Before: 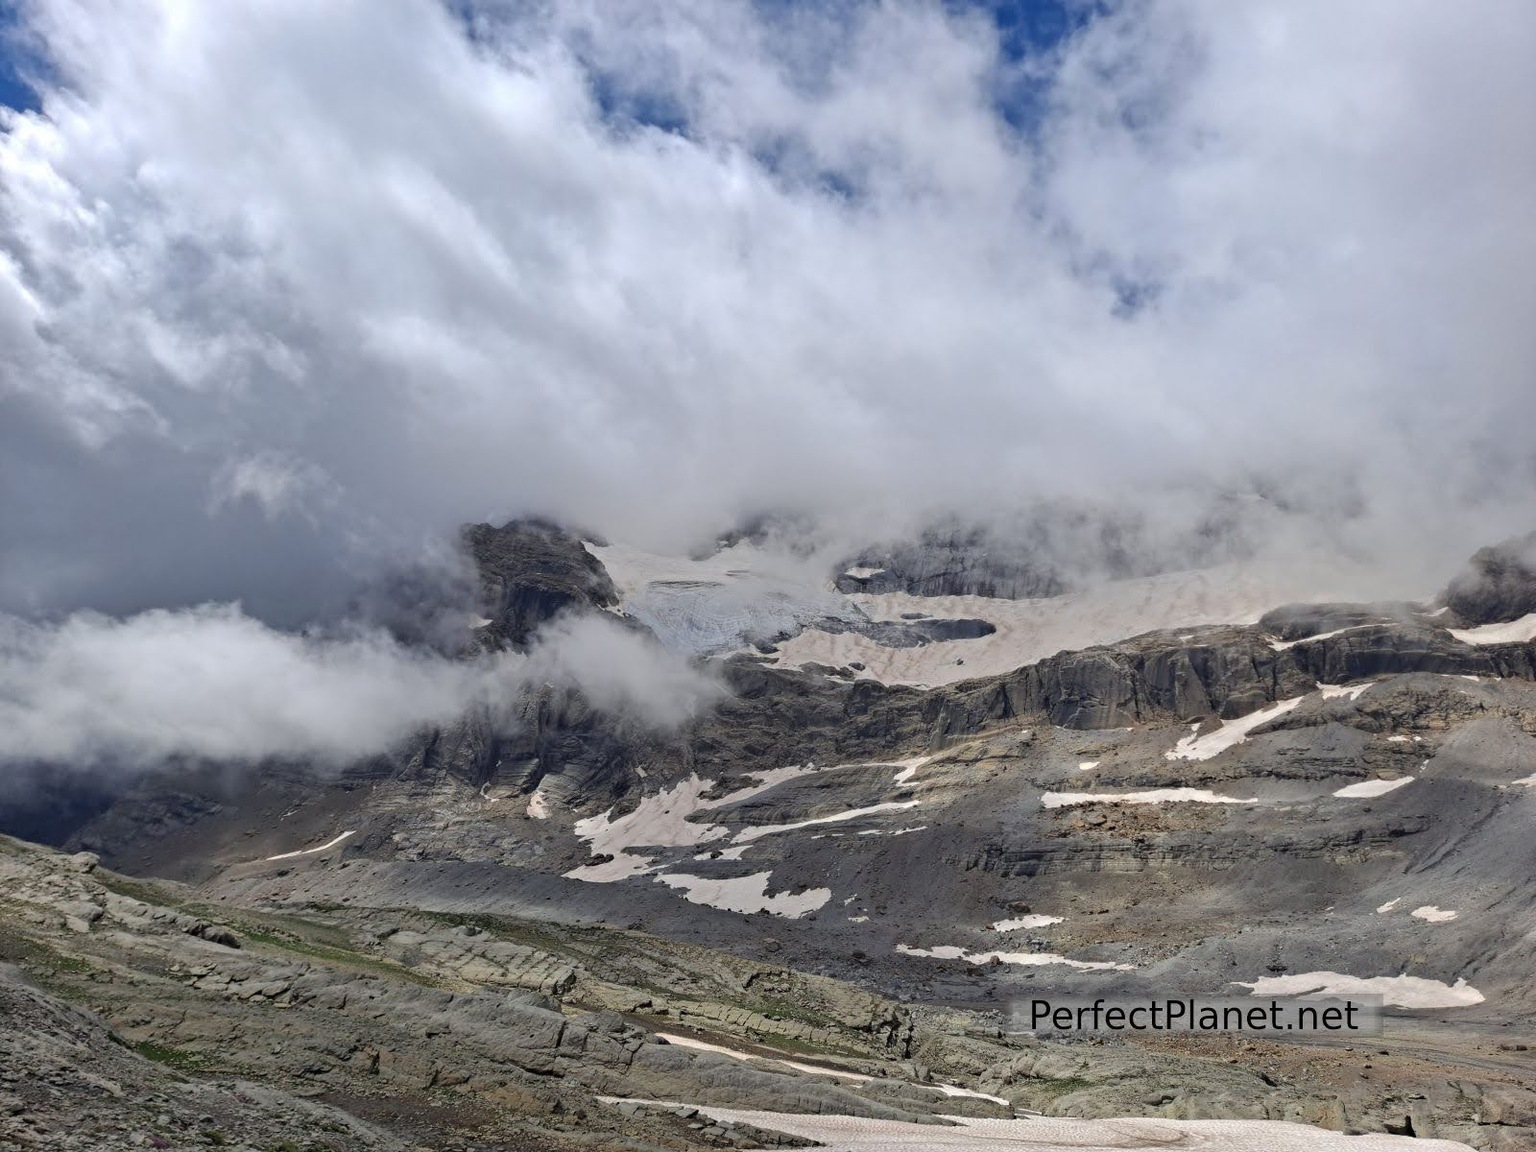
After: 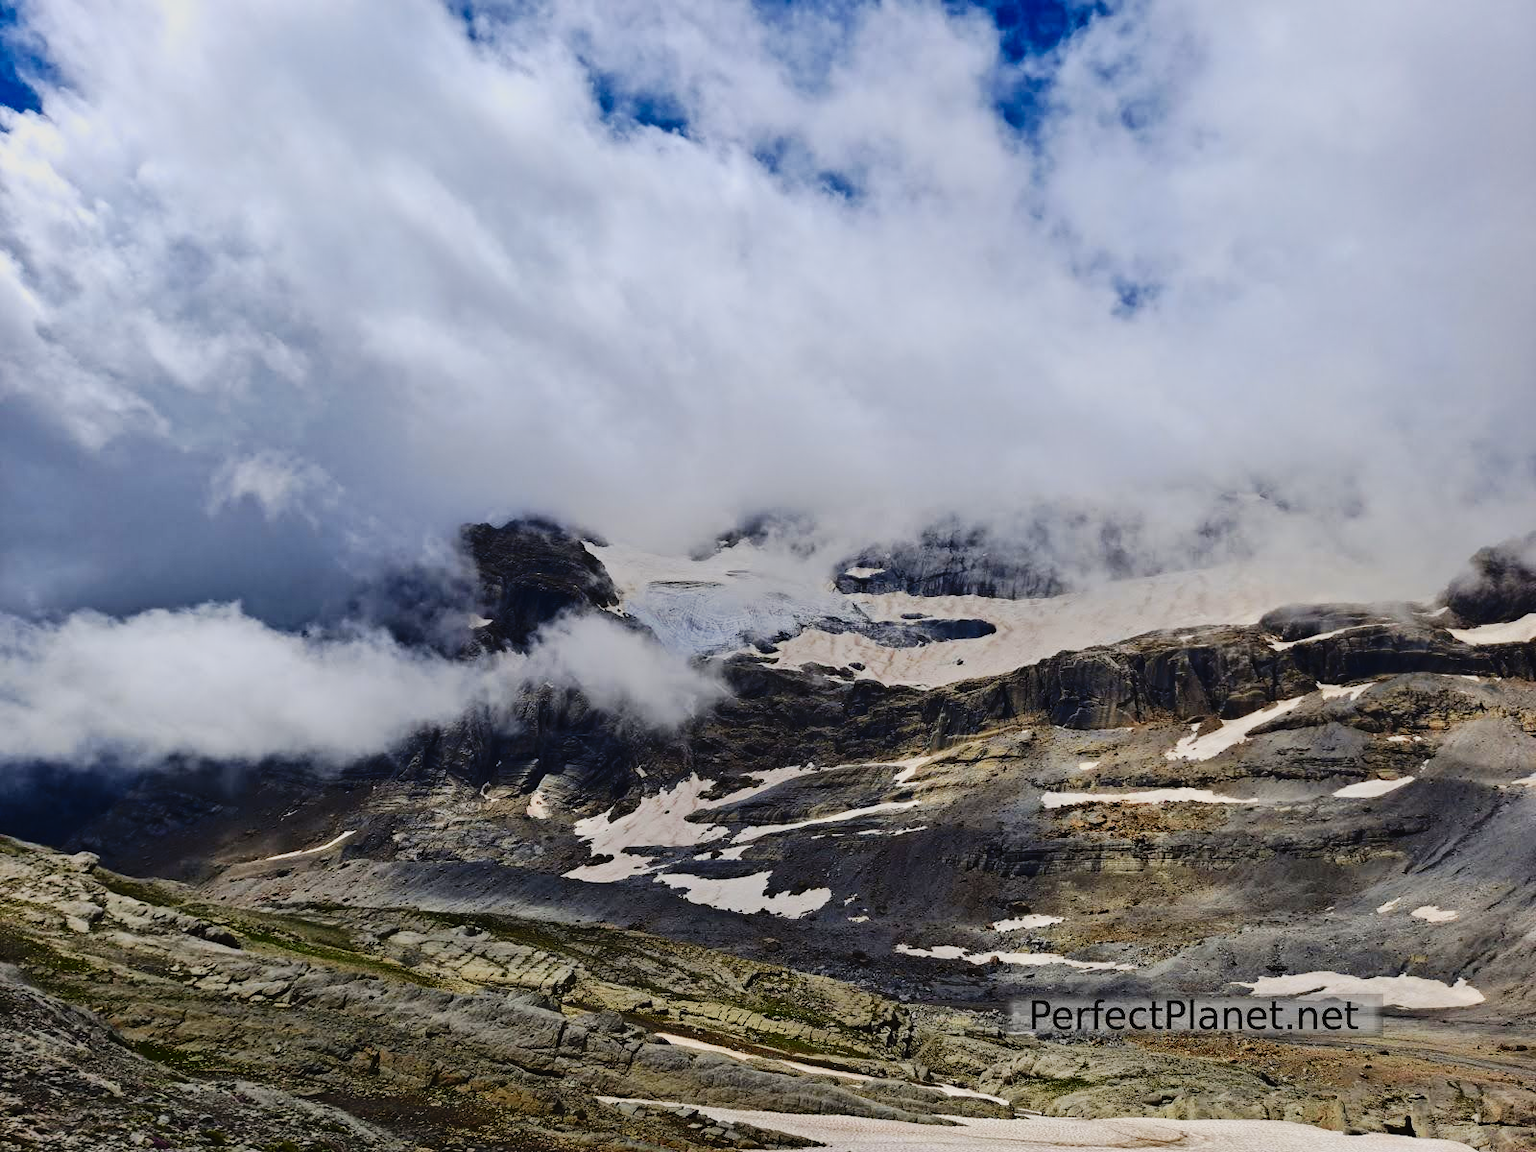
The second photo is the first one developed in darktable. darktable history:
shadows and highlights: shadows 37.27, highlights -28.18, soften with gaussian
exposure: black level correction 0, exposure -0.766 EV, compensate highlight preservation false
tone curve: curves: ch0 [(0, 0.021) (0.049, 0.044) (0.158, 0.113) (0.351, 0.331) (0.485, 0.505) (0.656, 0.696) (0.868, 0.887) (1, 0.969)]; ch1 [(0, 0) (0.322, 0.328) (0.434, 0.438) (0.473, 0.477) (0.502, 0.503) (0.522, 0.526) (0.564, 0.591) (0.602, 0.632) (0.677, 0.701) (0.859, 0.885) (1, 1)]; ch2 [(0, 0) (0.33, 0.301) (0.452, 0.434) (0.502, 0.505) (0.535, 0.554) (0.565, 0.598) (0.618, 0.629) (1, 1)], color space Lab, independent channels, preserve colors none
base curve: curves: ch0 [(0, 0) (0.036, 0.025) (0.121, 0.166) (0.206, 0.329) (0.605, 0.79) (1, 1)], preserve colors none
